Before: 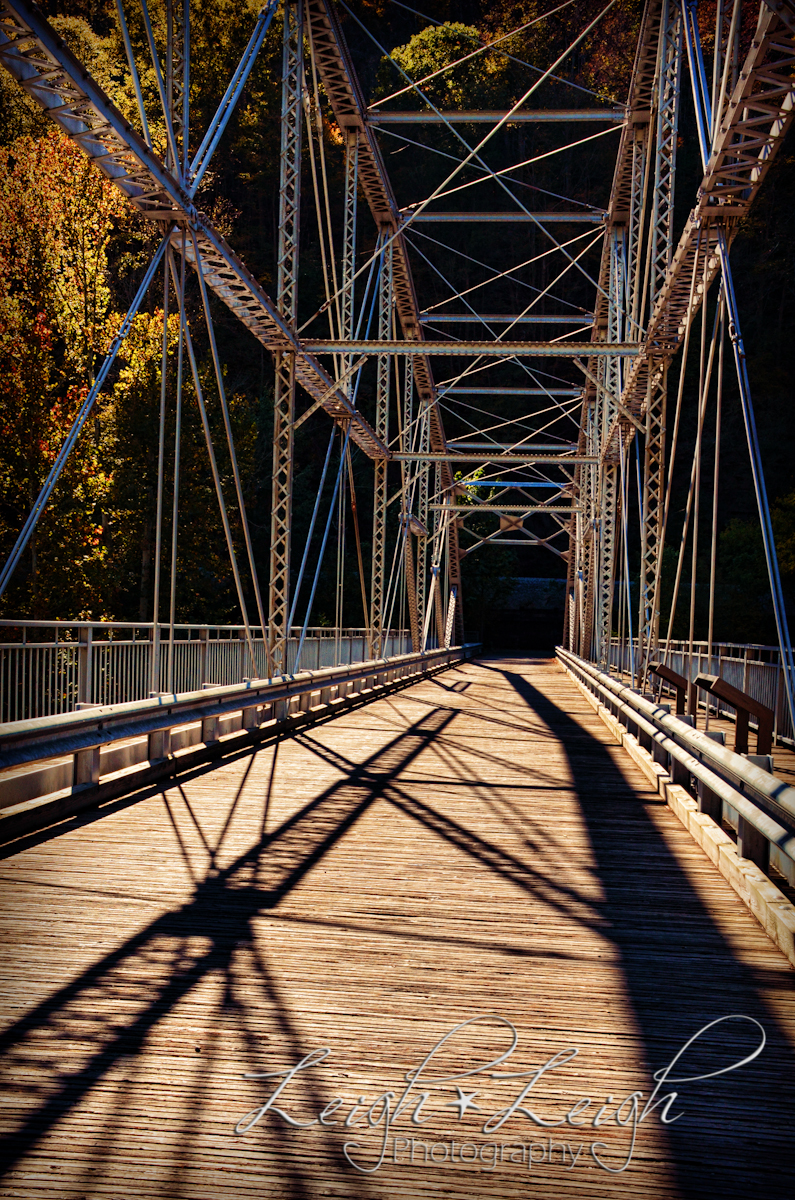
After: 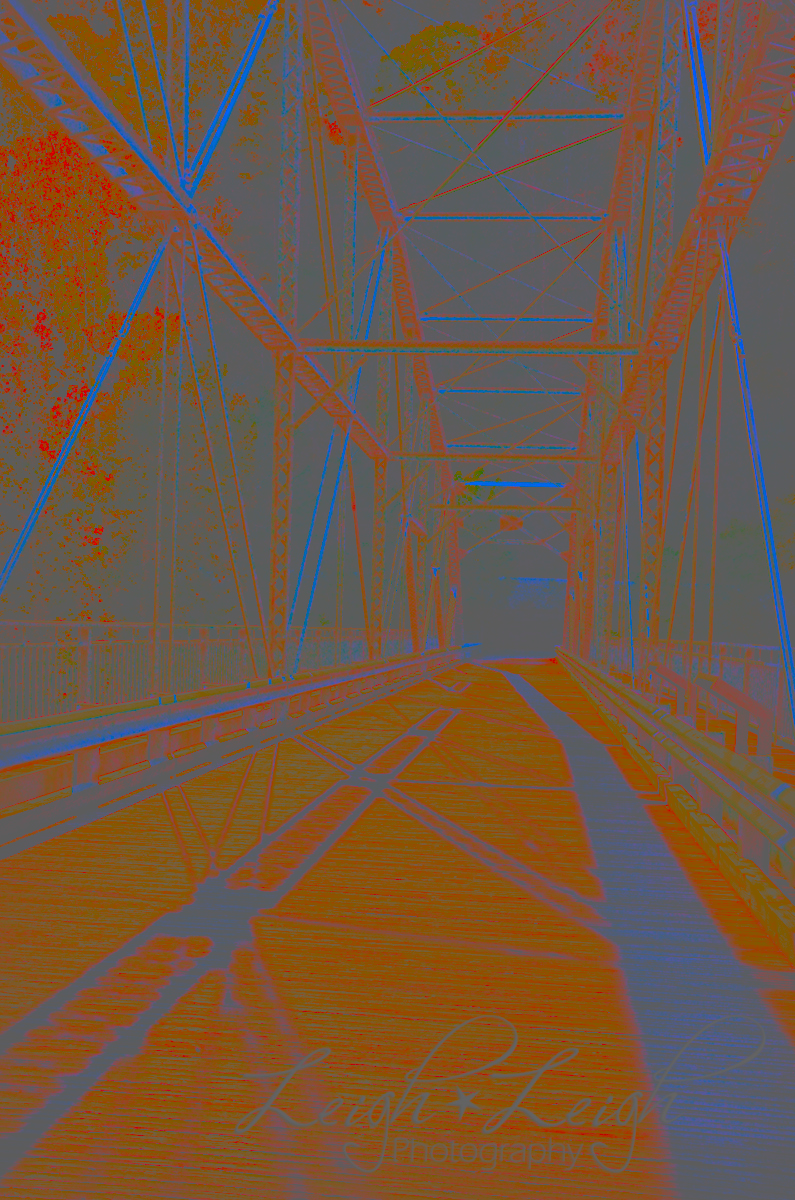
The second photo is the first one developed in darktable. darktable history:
contrast brightness saturation: contrast -0.971, brightness -0.16, saturation 0.744
shadows and highlights: shadows 29.23, highlights -29.25, low approximation 0.01, soften with gaussian
